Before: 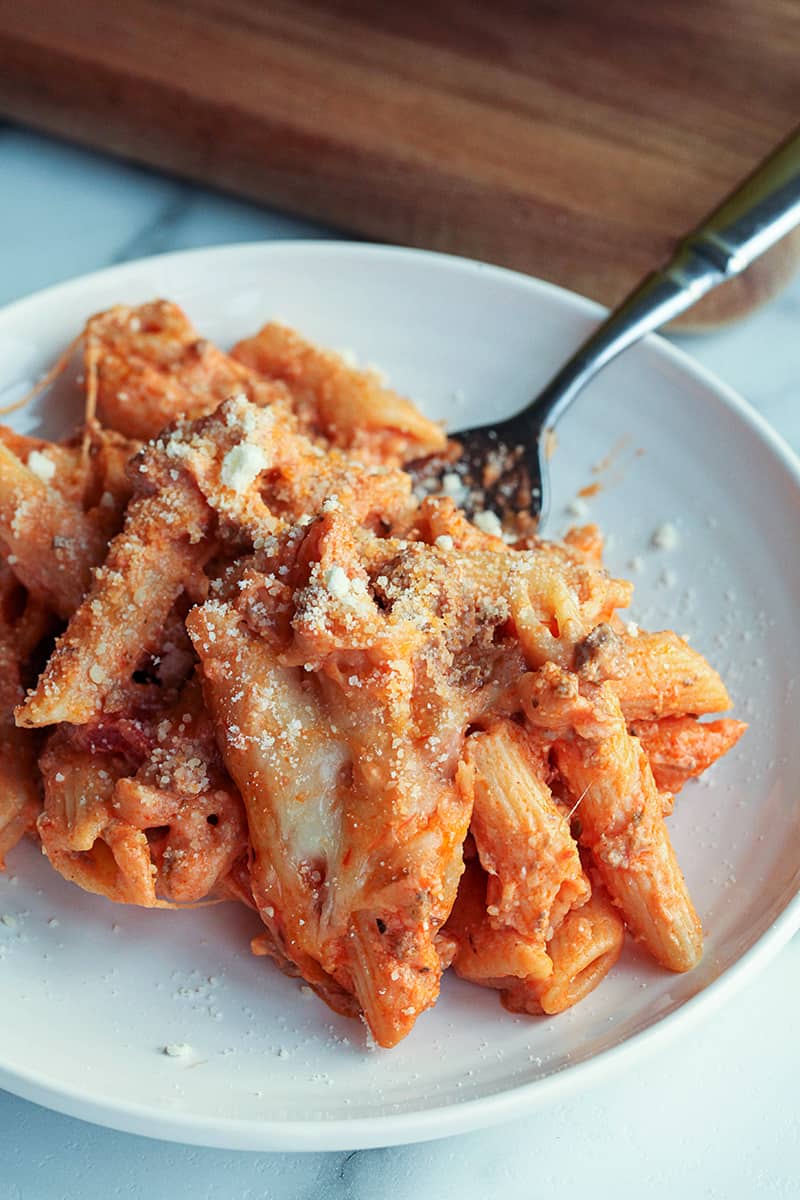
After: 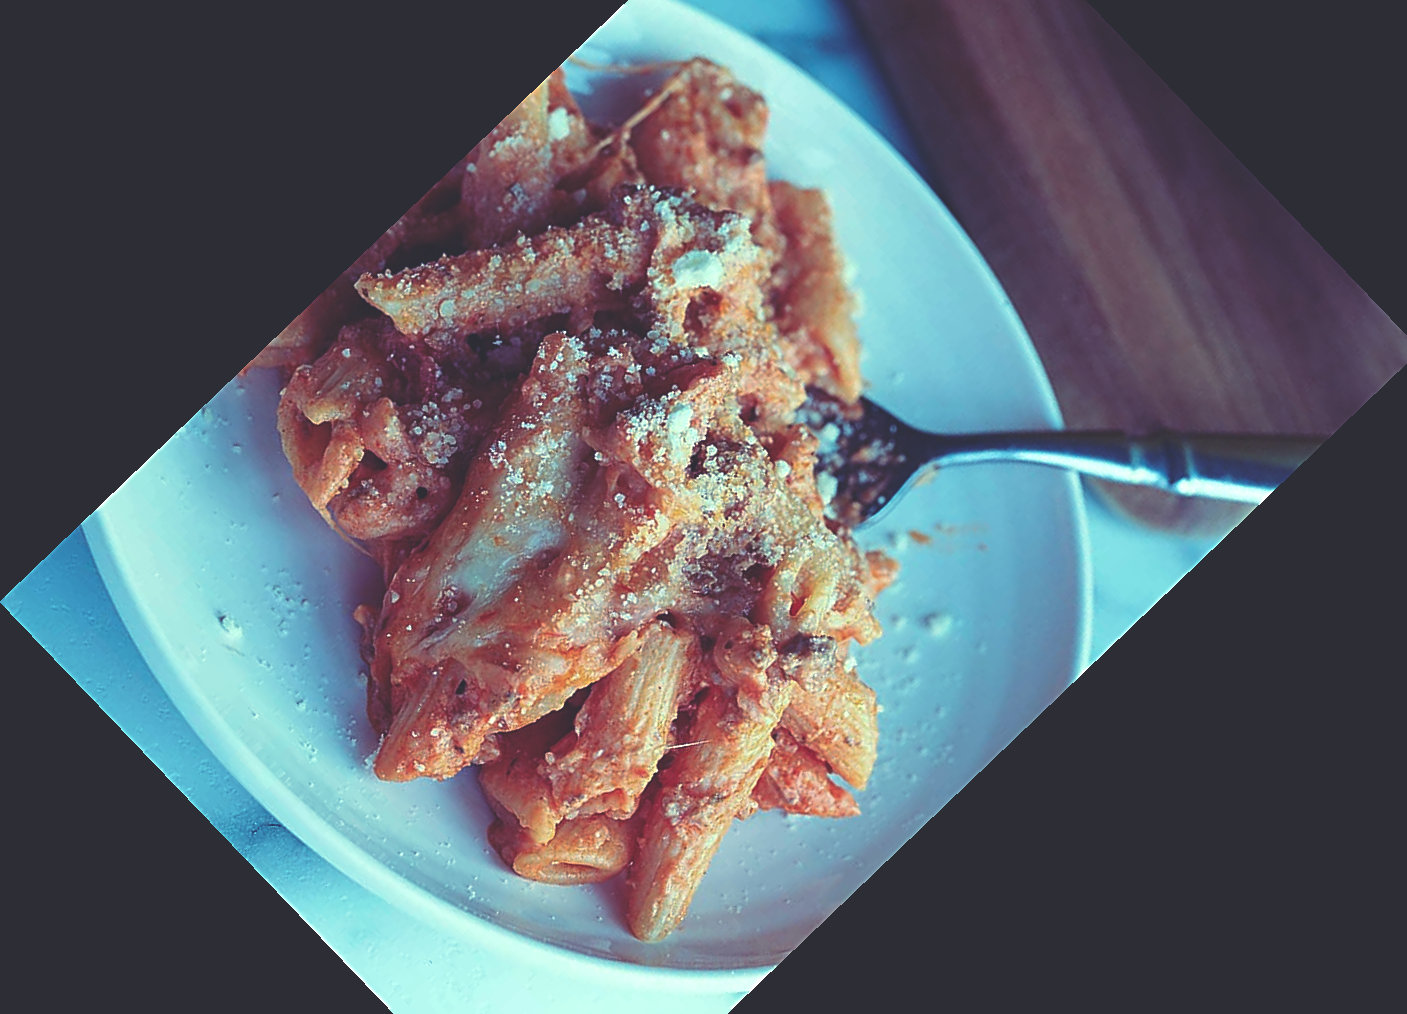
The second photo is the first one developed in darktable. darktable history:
crop and rotate: angle -46.26°, top 16.234%, right 0.912%, bottom 11.704%
rgb curve: curves: ch0 [(0, 0.186) (0.314, 0.284) (0.576, 0.466) (0.805, 0.691) (0.936, 0.886)]; ch1 [(0, 0.186) (0.314, 0.284) (0.581, 0.534) (0.771, 0.746) (0.936, 0.958)]; ch2 [(0, 0.216) (0.275, 0.39) (1, 1)], mode RGB, independent channels, compensate middle gray true, preserve colors none
sharpen: on, module defaults
